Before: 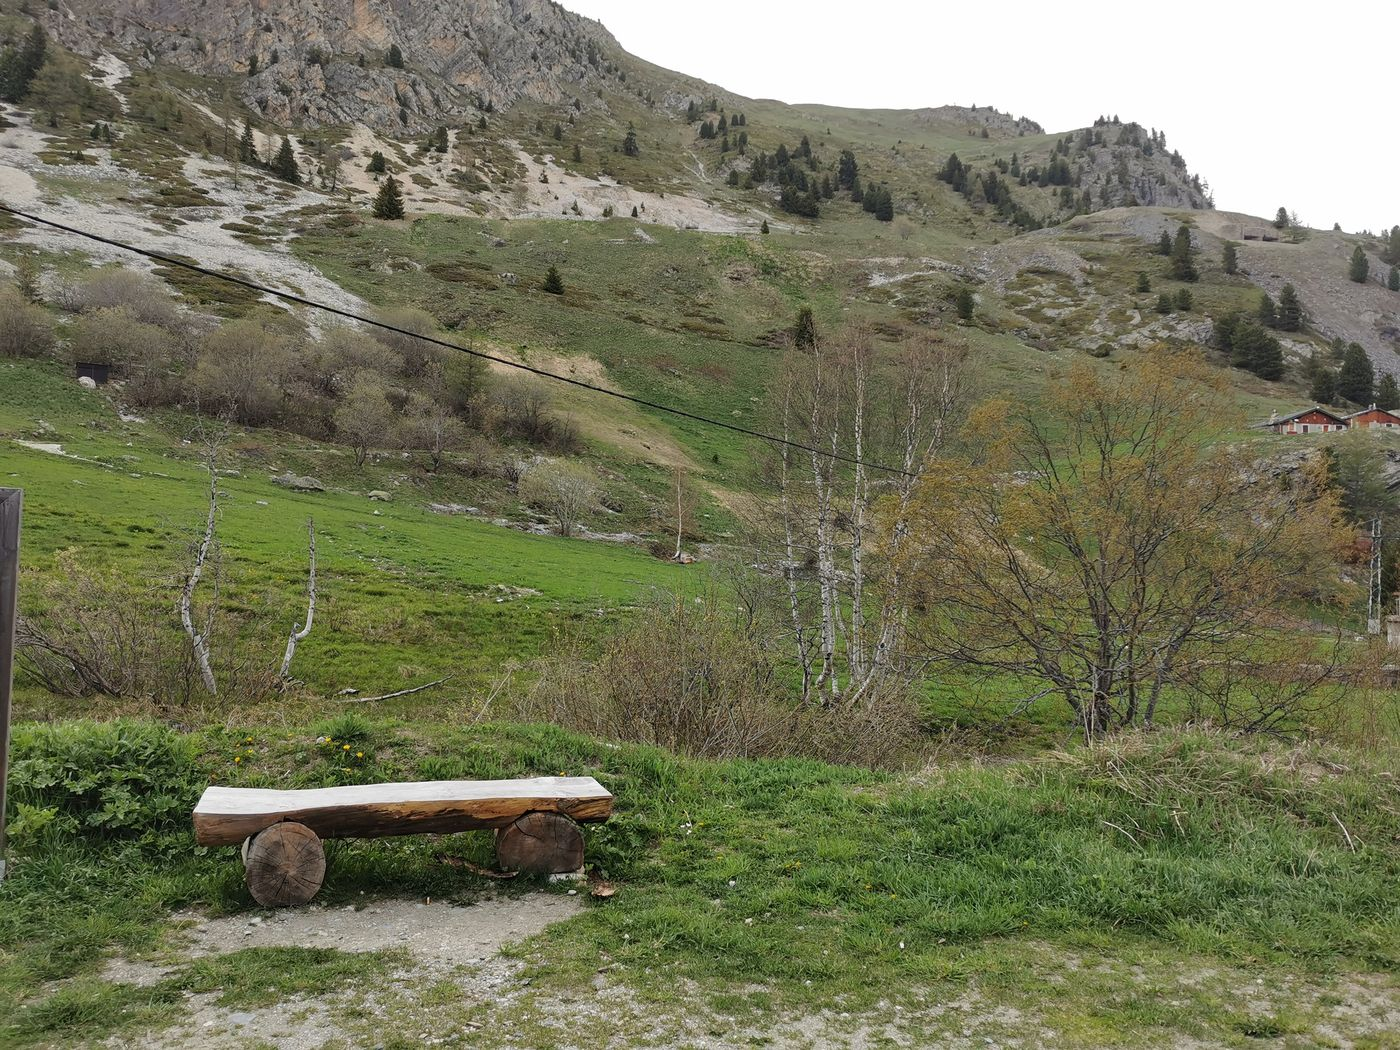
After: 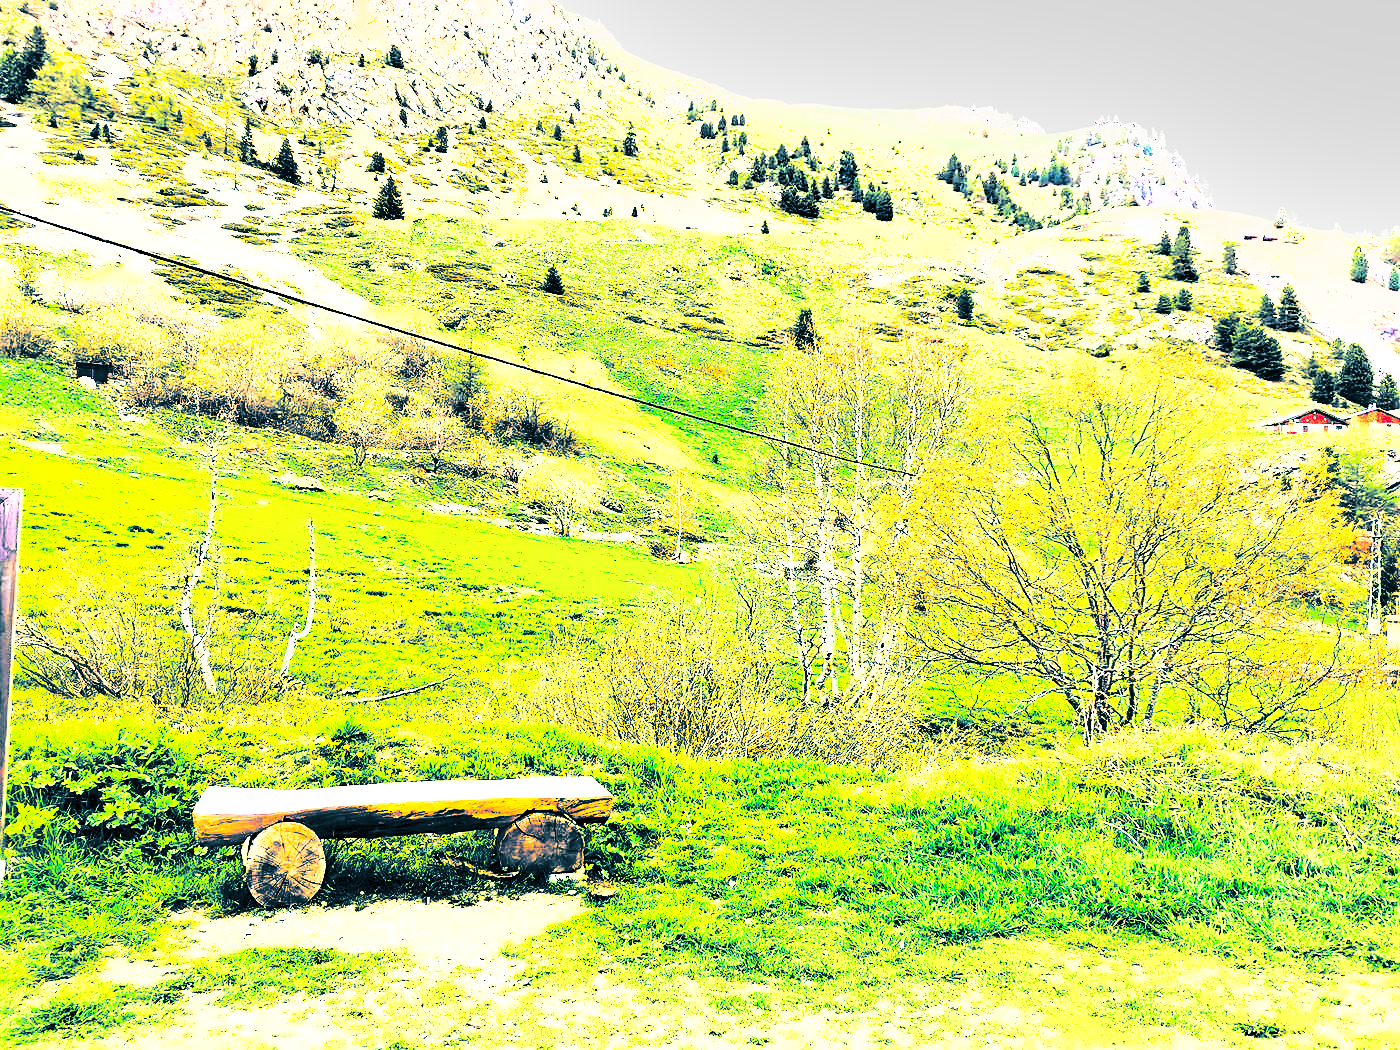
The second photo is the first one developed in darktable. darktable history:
velvia: on, module defaults
contrast brightness saturation: contrast 0.1, brightness -0.26, saturation 0.14
exposure: black level correction 0.005, exposure 2.084 EV, compensate highlight preservation false
shadows and highlights: shadows 22.7, highlights -48.71, soften with gaussian
color balance rgb: linear chroma grading › global chroma 25%, perceptual saturation grading › global saturation 40%, perceptual brilliance grading › global brilliance 30%, global vibrance 40%
split-toning: shadows › hue 212.4°, balance -70
sharpen: amount 0.2
base curve: curves: ch0 [(0, 0) (0.032, 0.037) (0.105, 0.228) (0.435, 0.76) (0.856, 0.983) (1, 1)]
